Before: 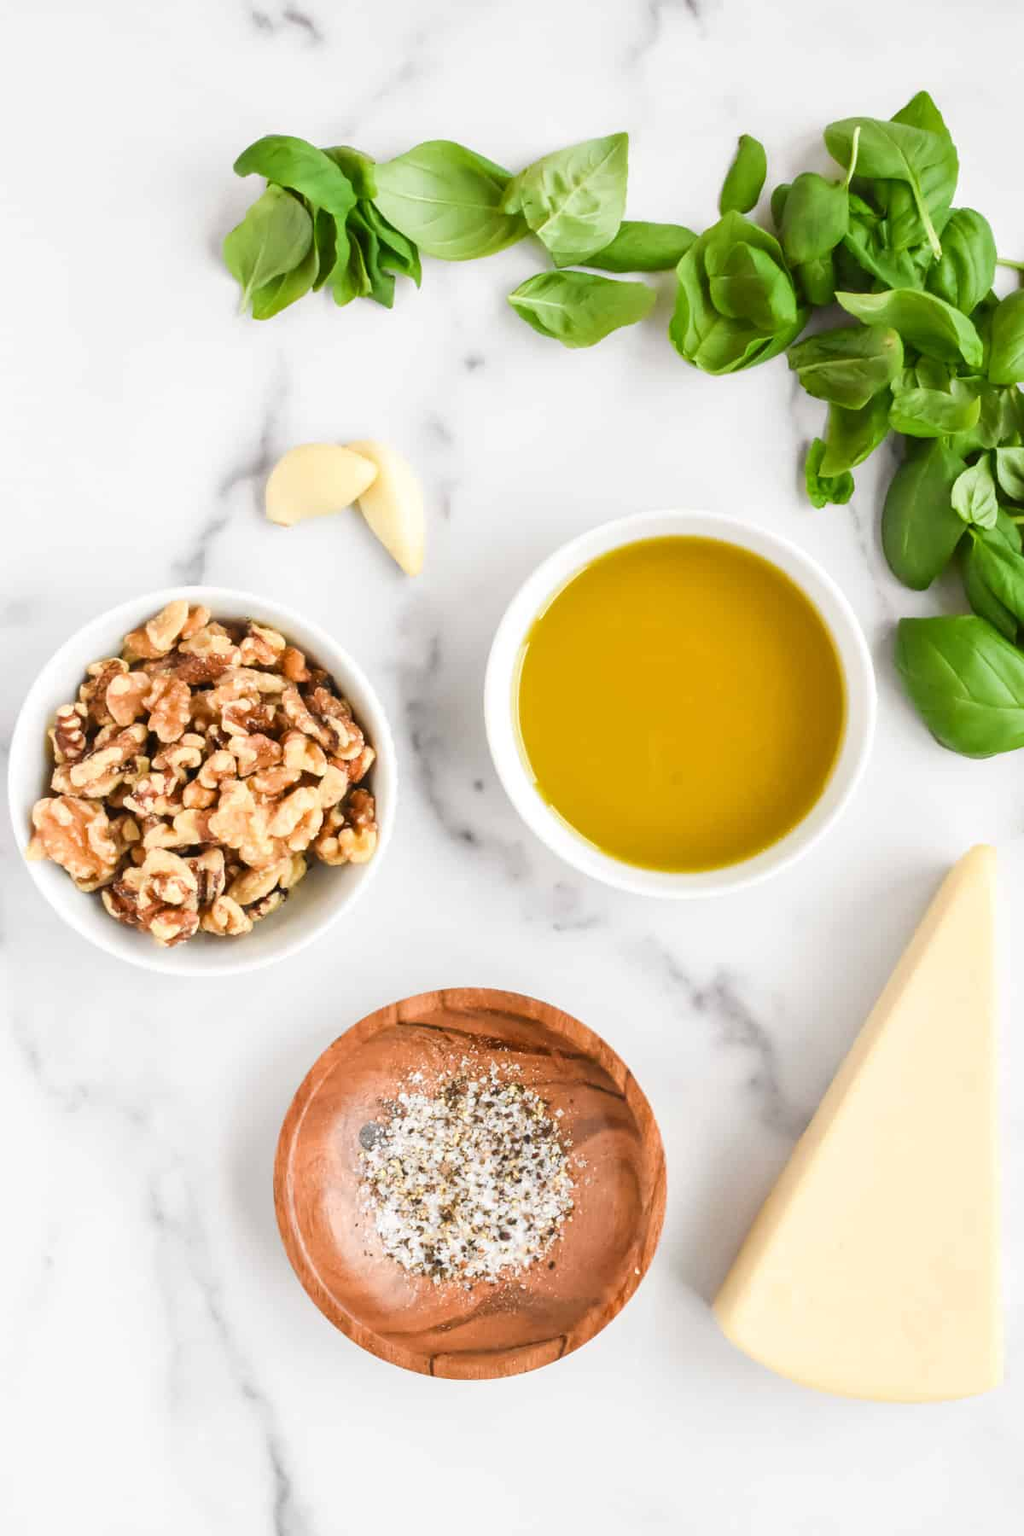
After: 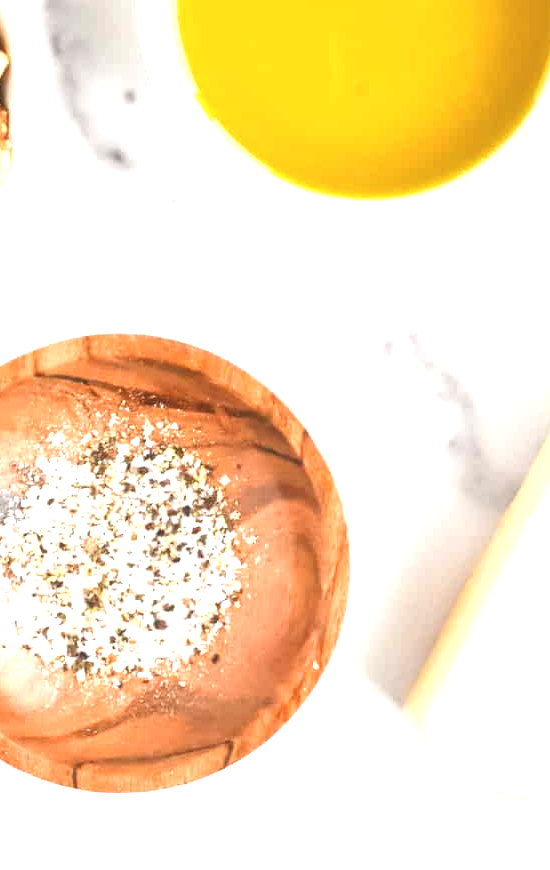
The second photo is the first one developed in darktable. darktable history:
crop: left 35.976%, top 45.819%, right 18.162%, bottom 5.807%
exposure: black level correction -0.005, exposure 1.002 EV, compensate highlight preservation false
